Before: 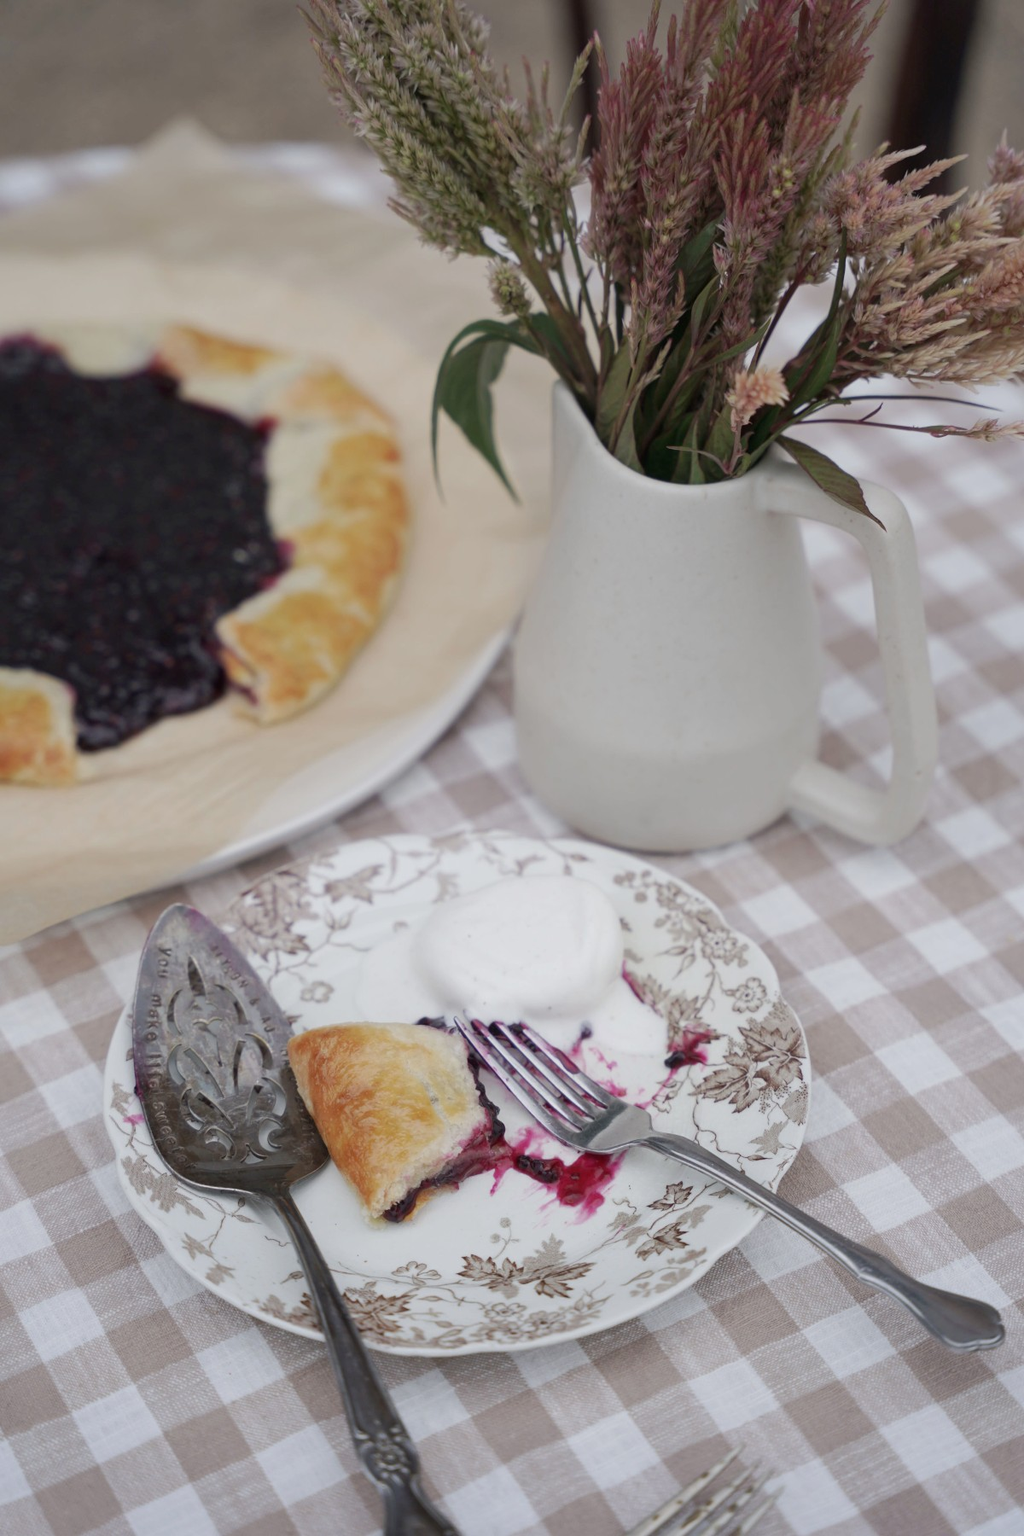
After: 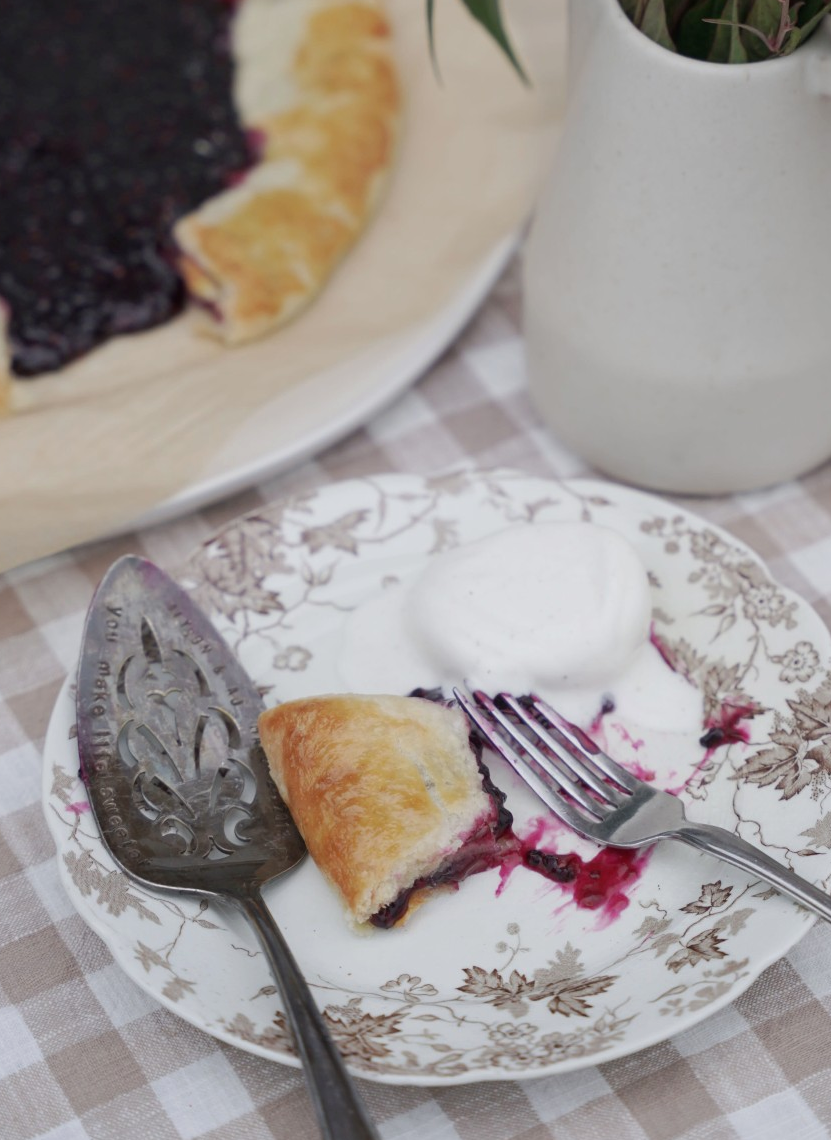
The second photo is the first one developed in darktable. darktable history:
tone equalizer: on, module defaults
crop: left 6.626%, top 28.009%, right 24.105%, bottom 8.61%
